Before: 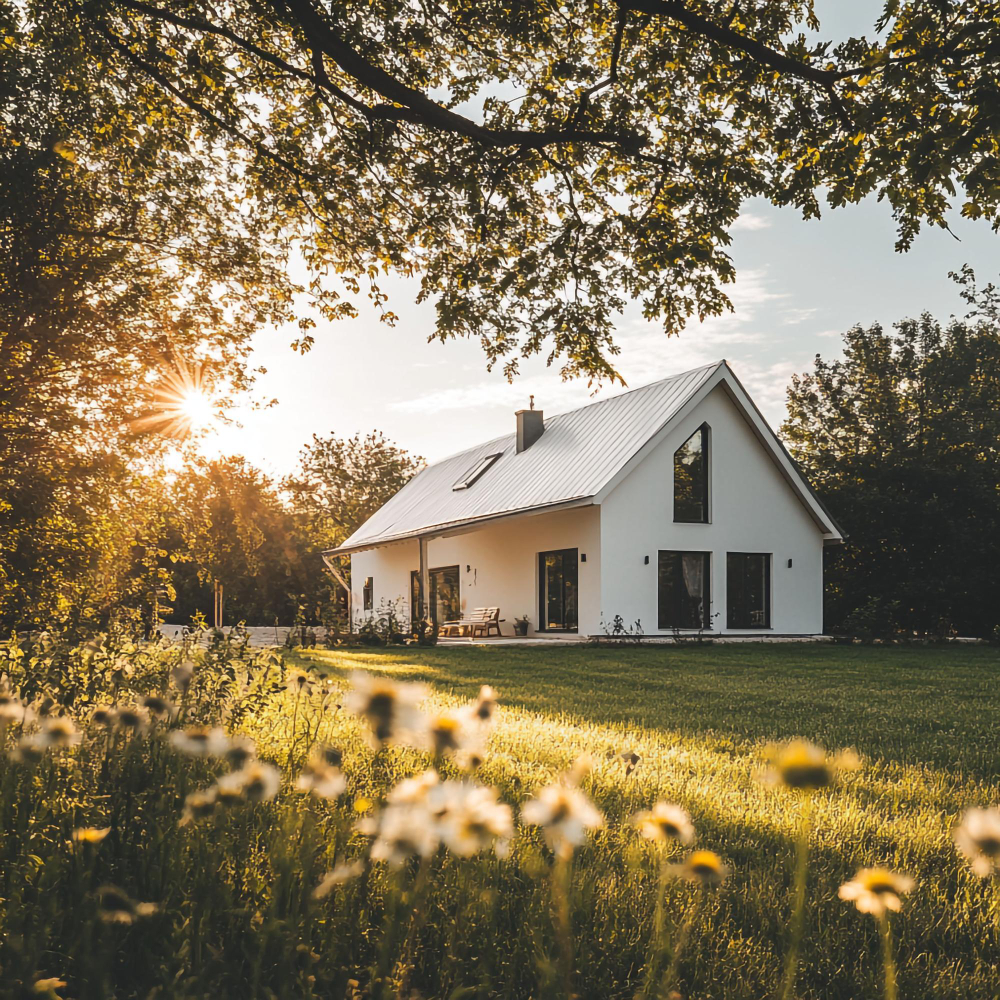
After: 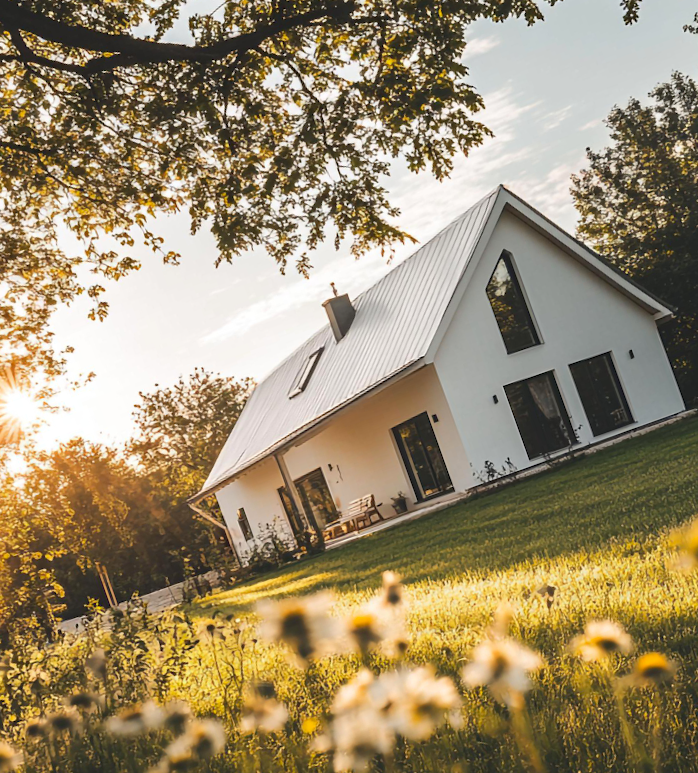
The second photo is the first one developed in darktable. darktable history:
color balance rgb: perceptual saturation grading › global saturation 0.319%, global vibrance 16.086%, saturation formula JzAzBz (2021)
crop and rotate: angle 19.64°, left 6.984%, right 3.727%, bottom 1.109%
